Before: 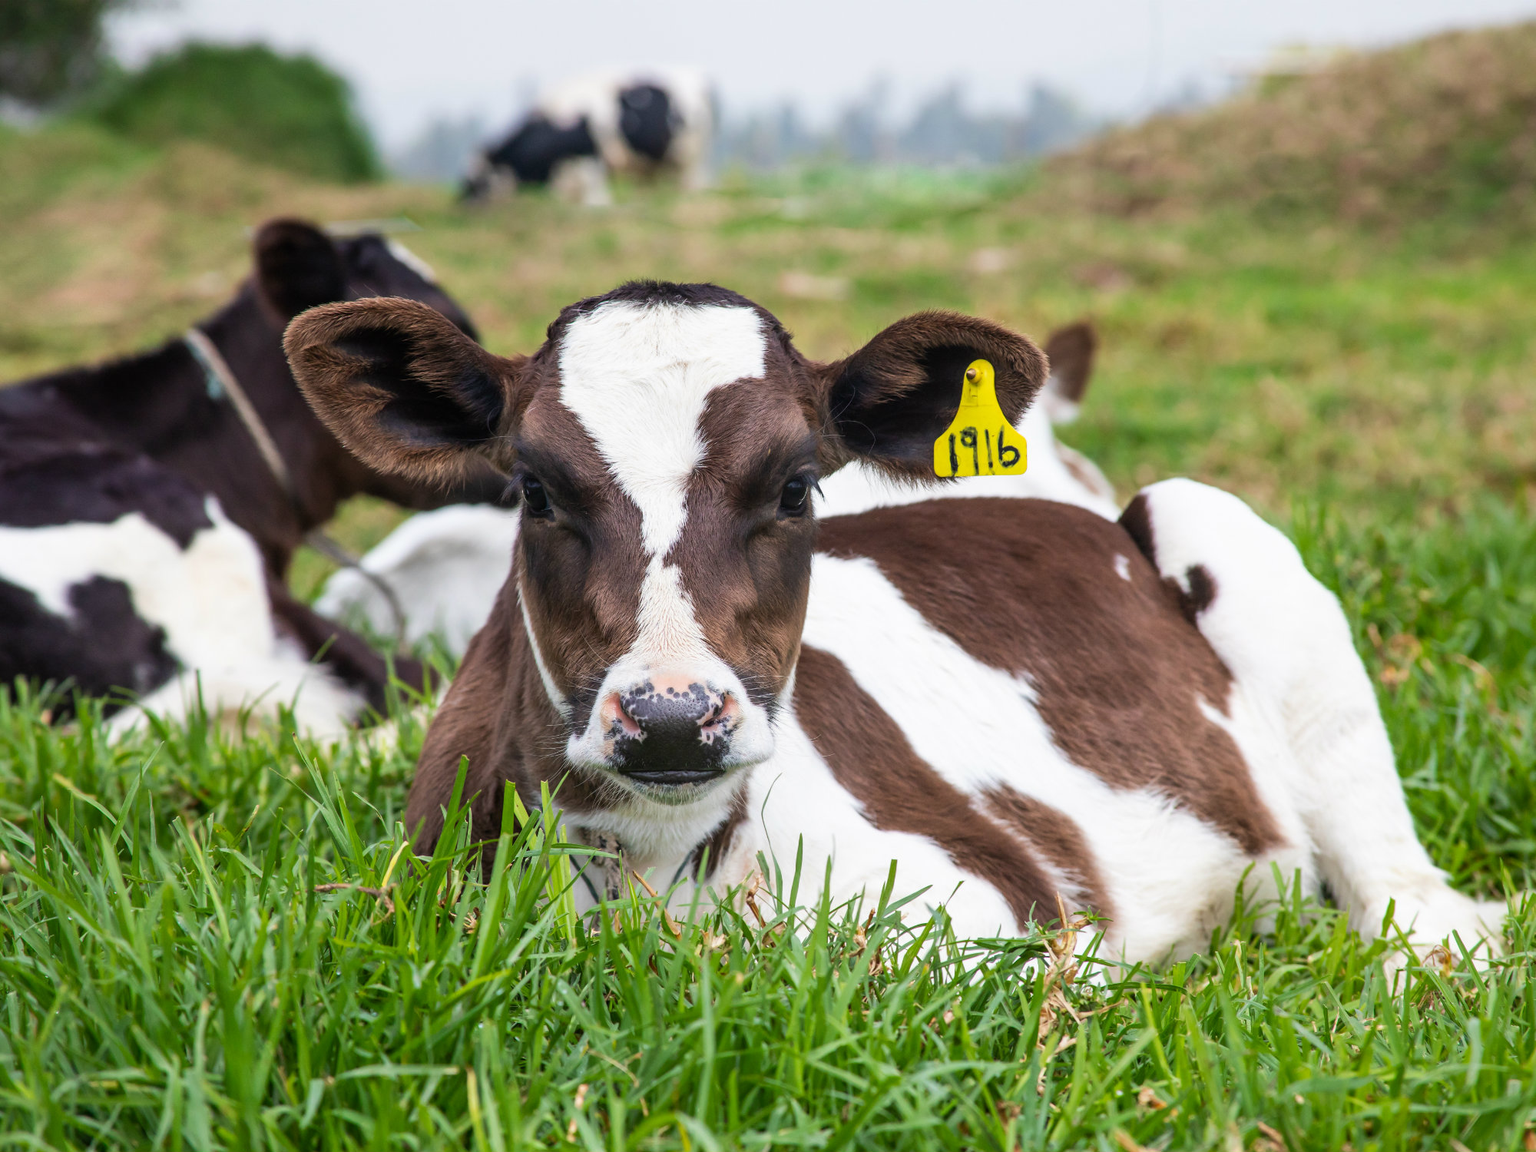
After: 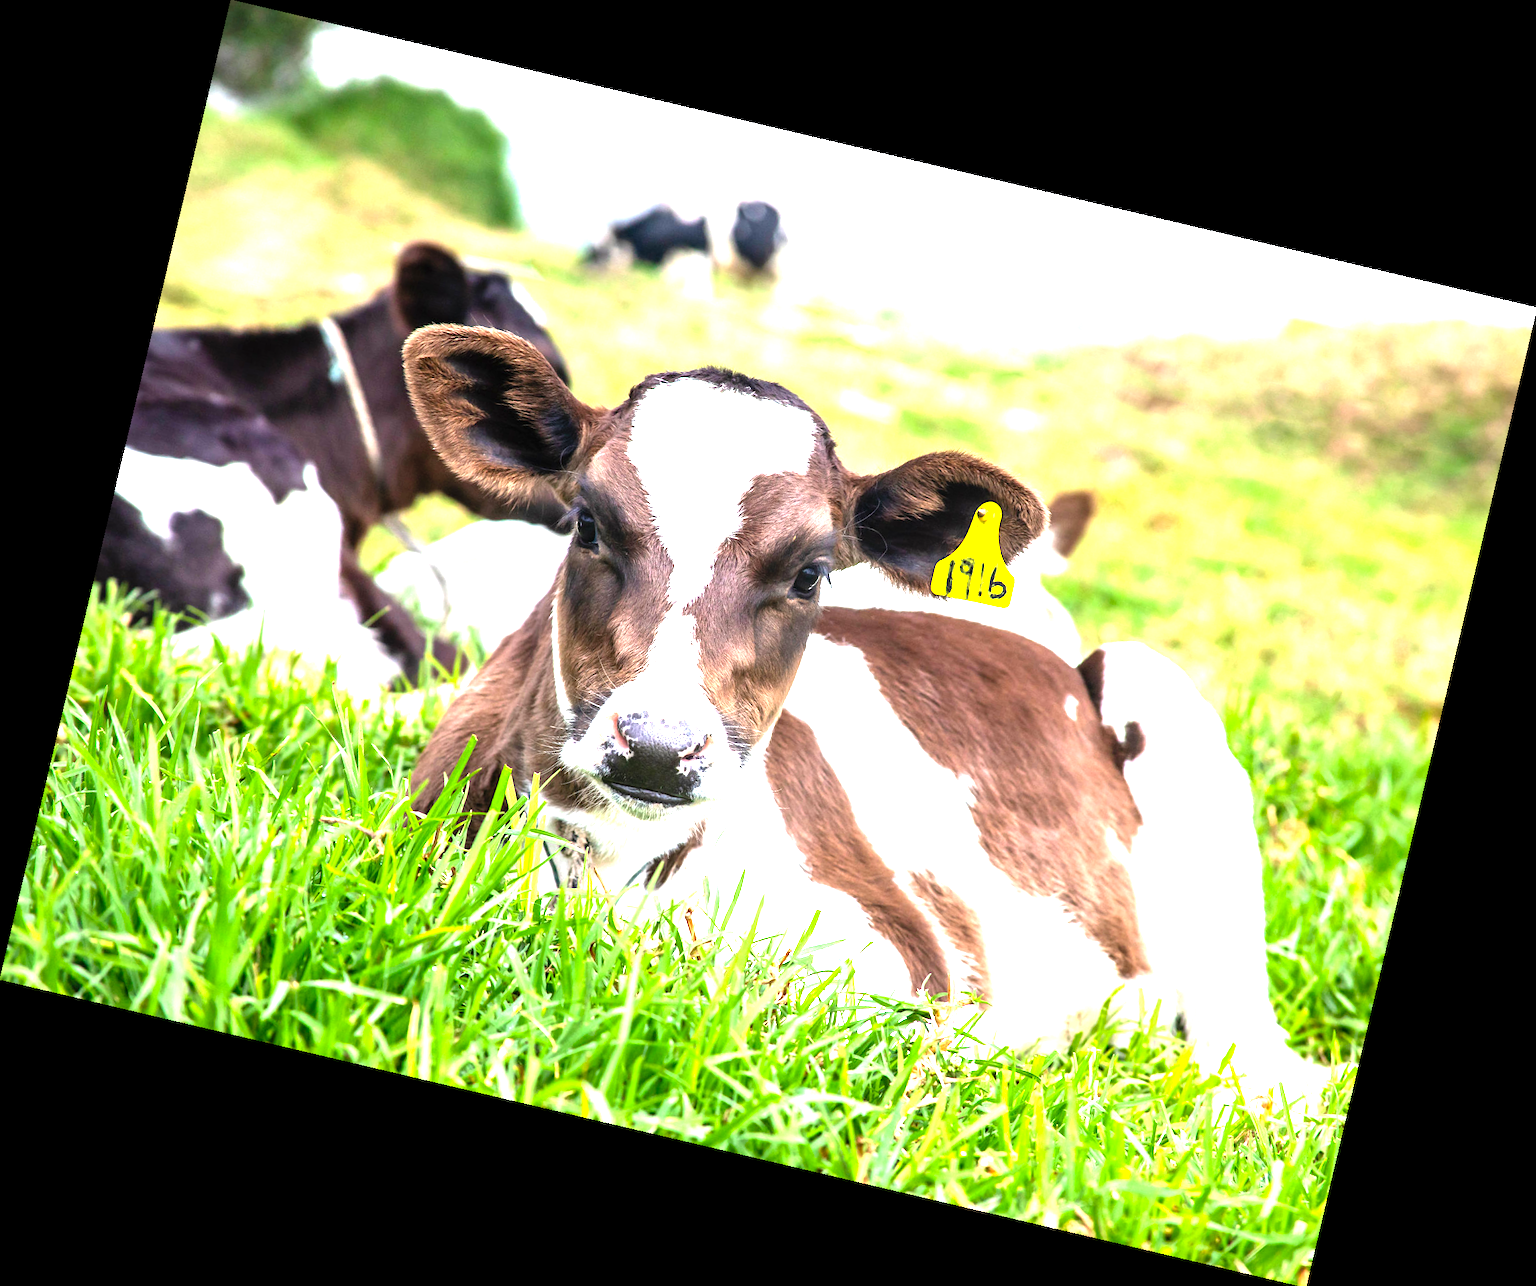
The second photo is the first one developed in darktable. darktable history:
levels: levels [0, 0.281, 0.562]
rotate and perspective: rotation 13.27°, automatic cropping off
